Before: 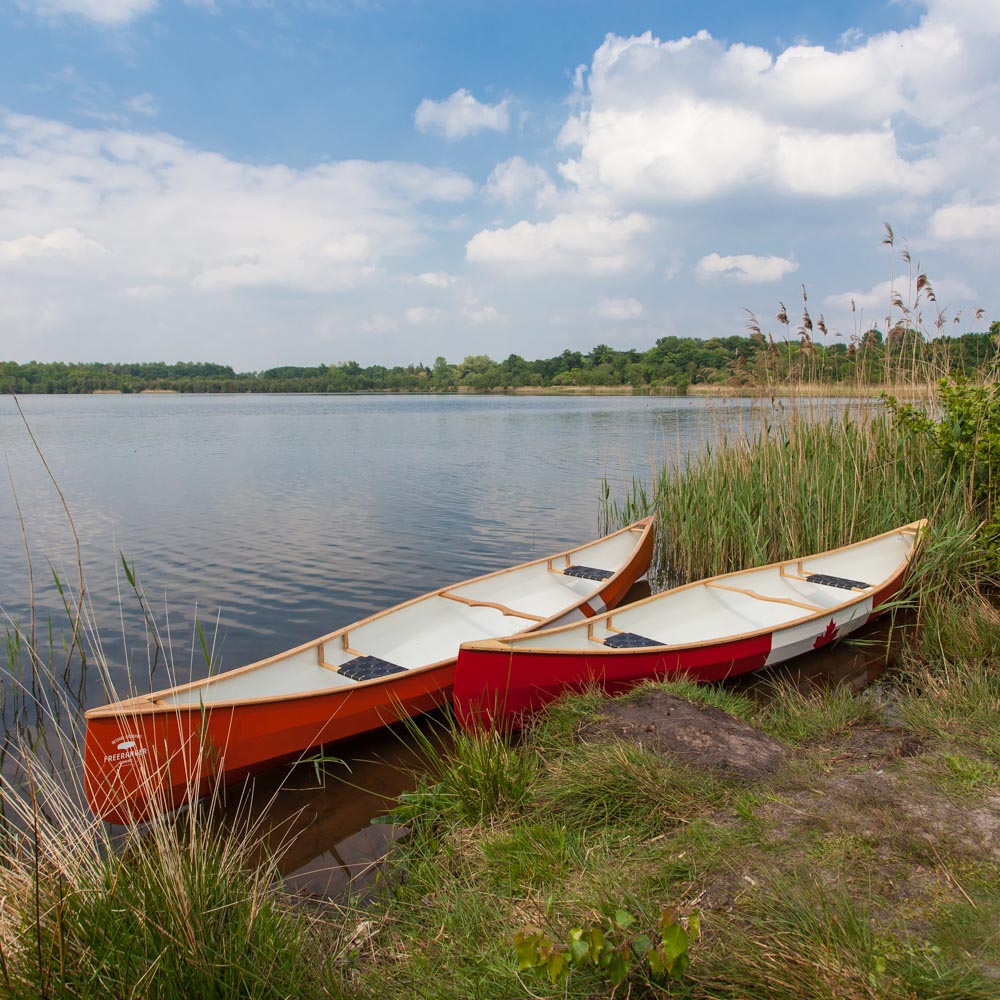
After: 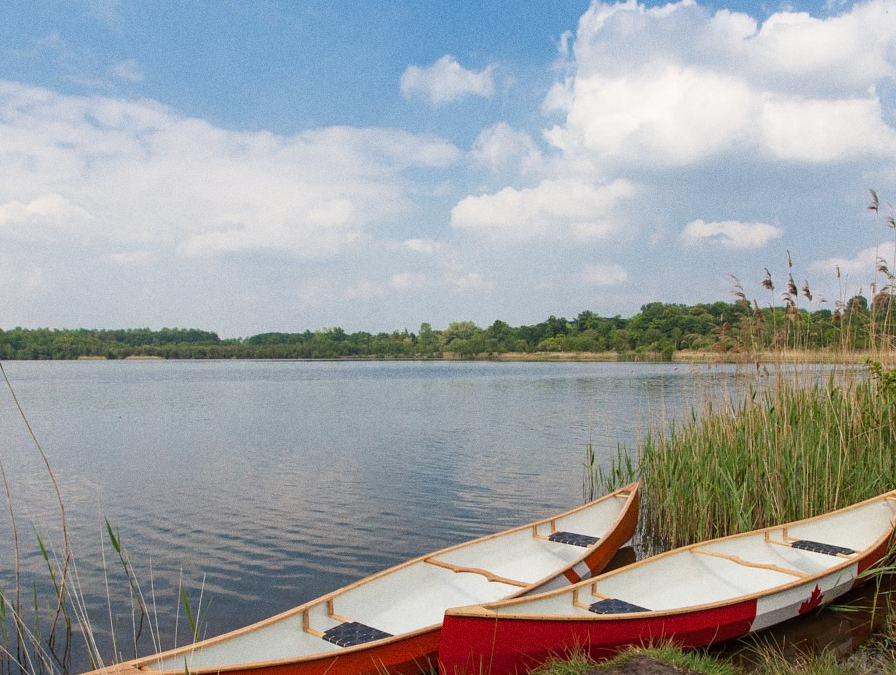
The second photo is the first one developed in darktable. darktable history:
grain: on, module defaults
crop: left 1.509%, top 3.452%, right 7.696%, bottom 28.452%
